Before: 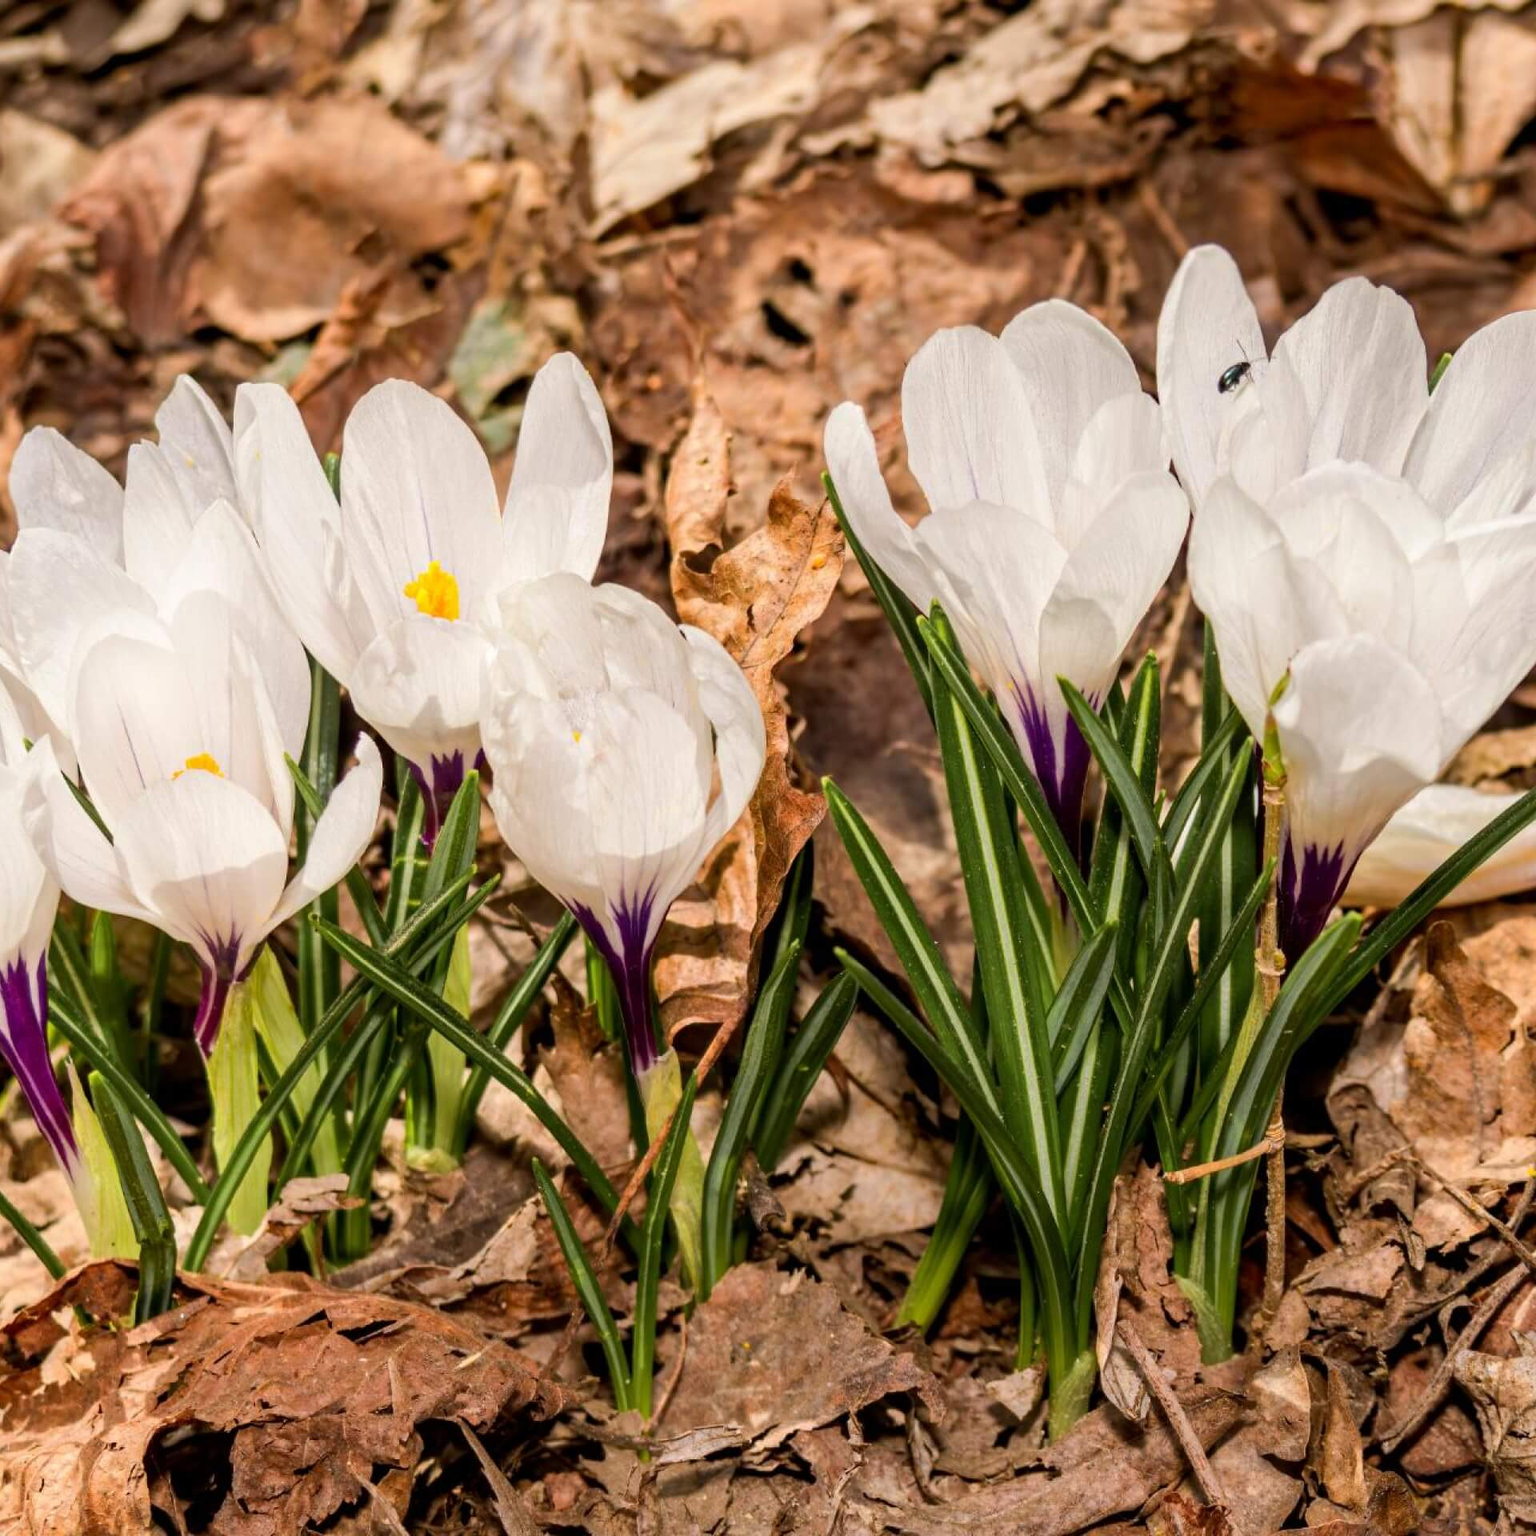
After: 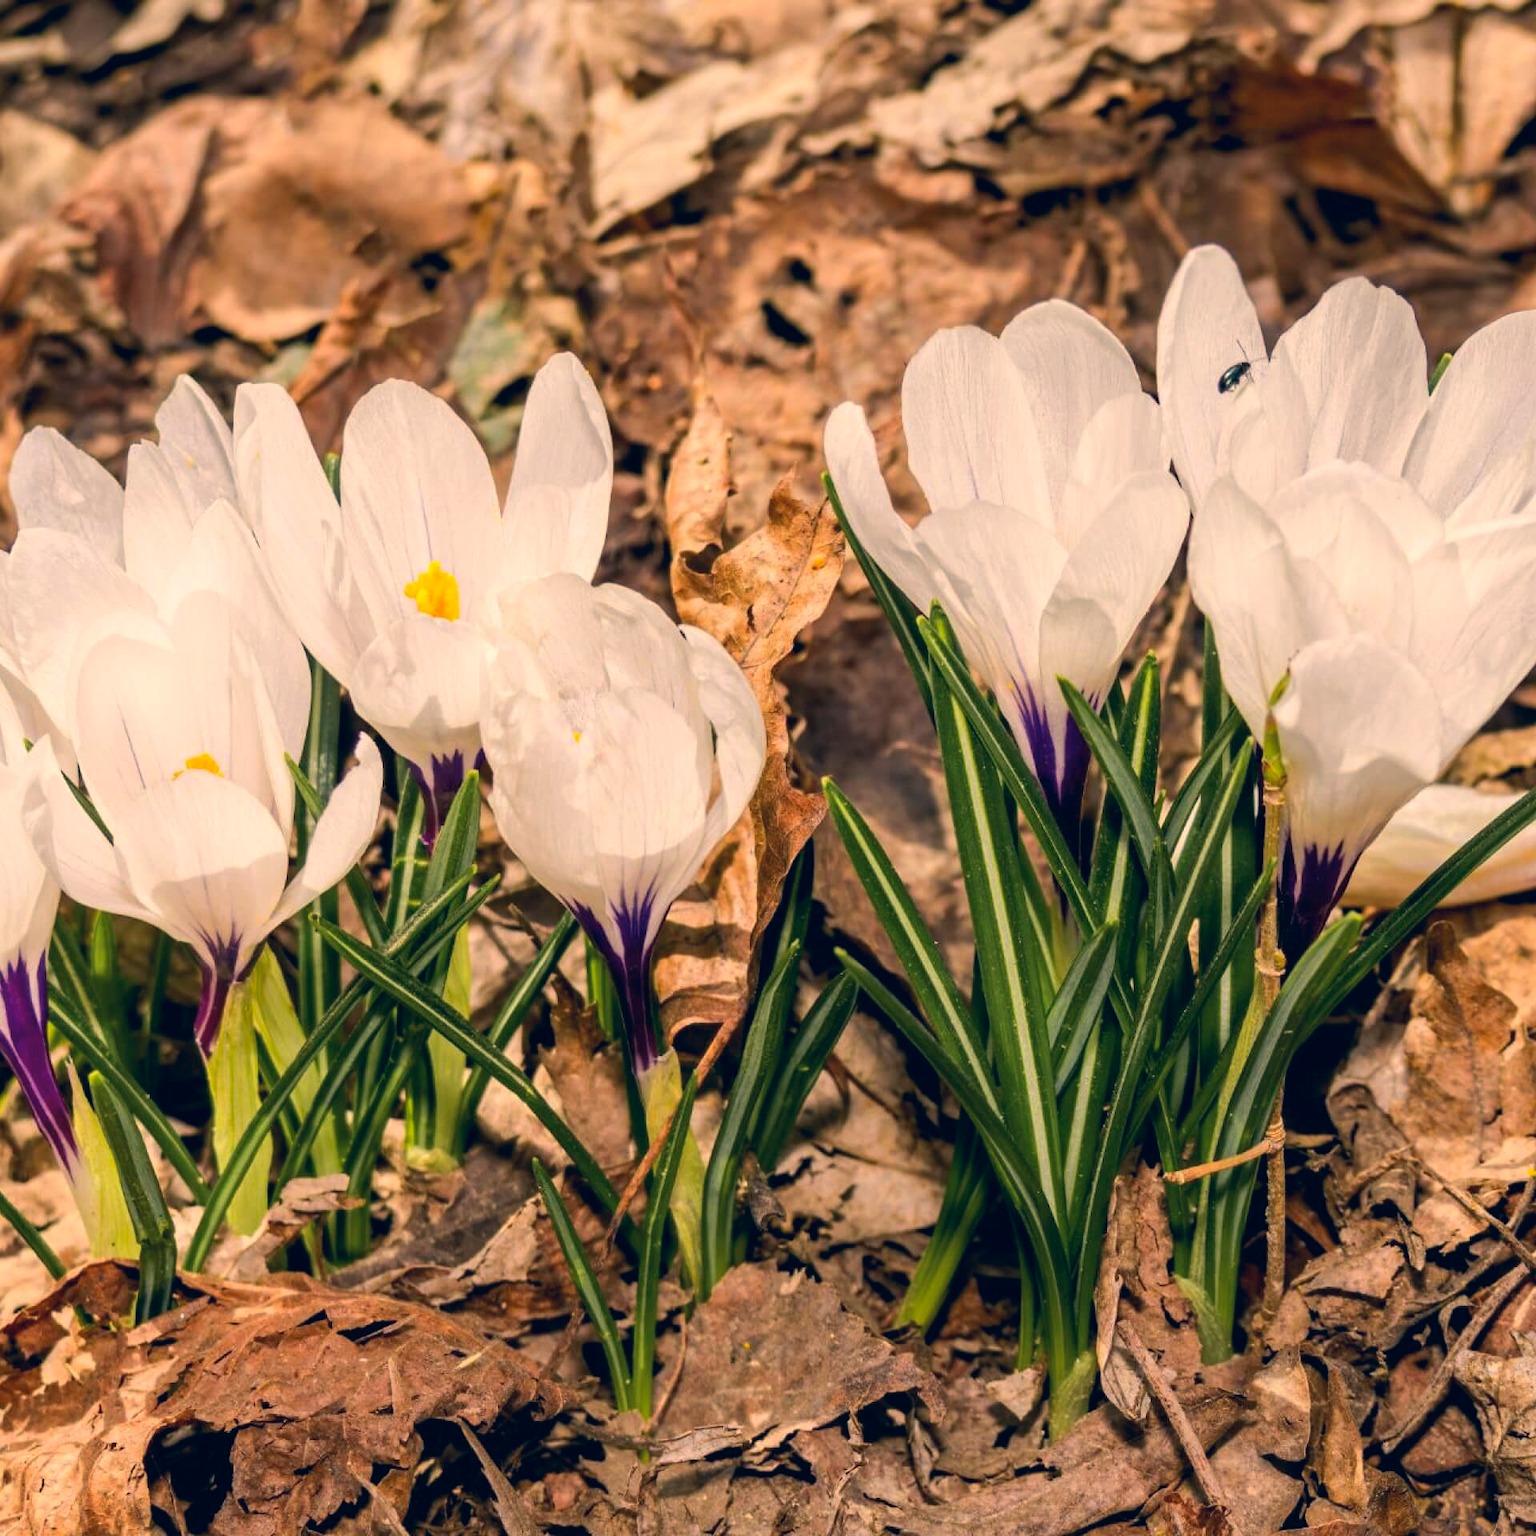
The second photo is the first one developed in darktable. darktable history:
color correction: highlights a* 10.38, highlights b* 14.82, shadows a* -9.8, shadows b* -14.95
